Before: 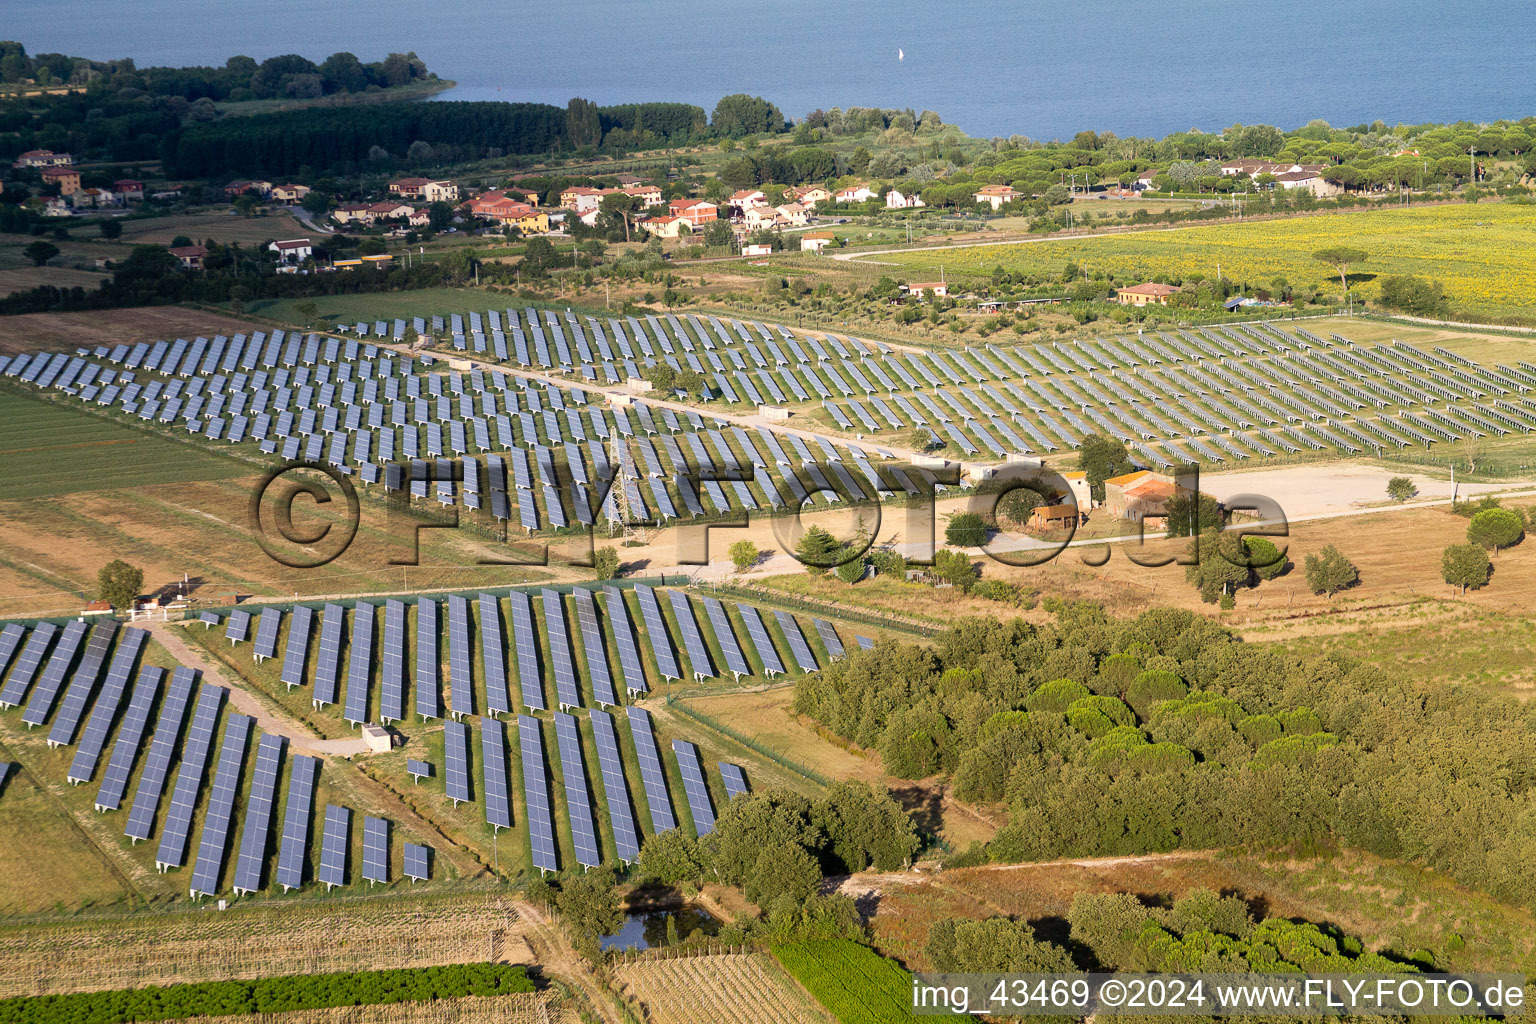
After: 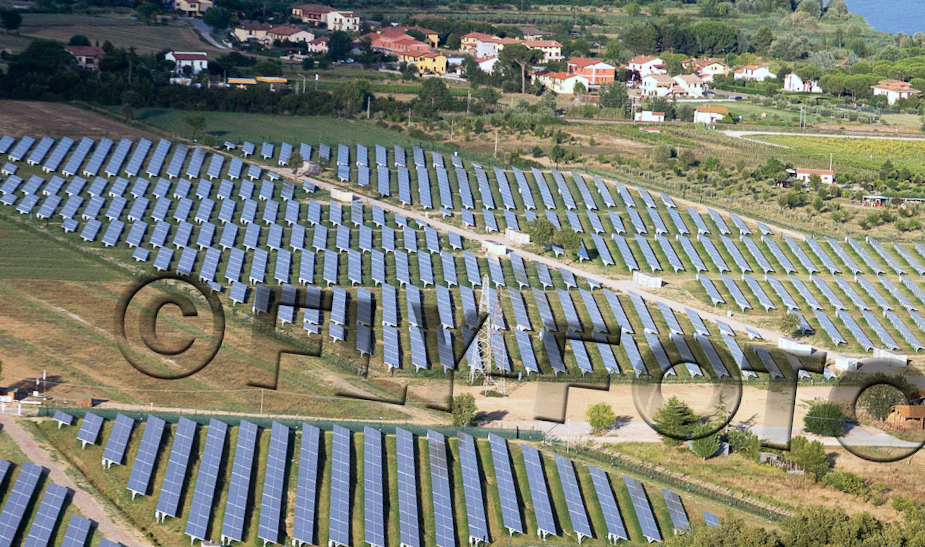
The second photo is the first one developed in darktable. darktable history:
crop and rotate: angle -6.75°, left 2.068%, top 6.913%, right 27.483%, bottom 30.523%
color calibration: illuminant custom, x 0.368, y 0.373, temperature 4330.07 K
